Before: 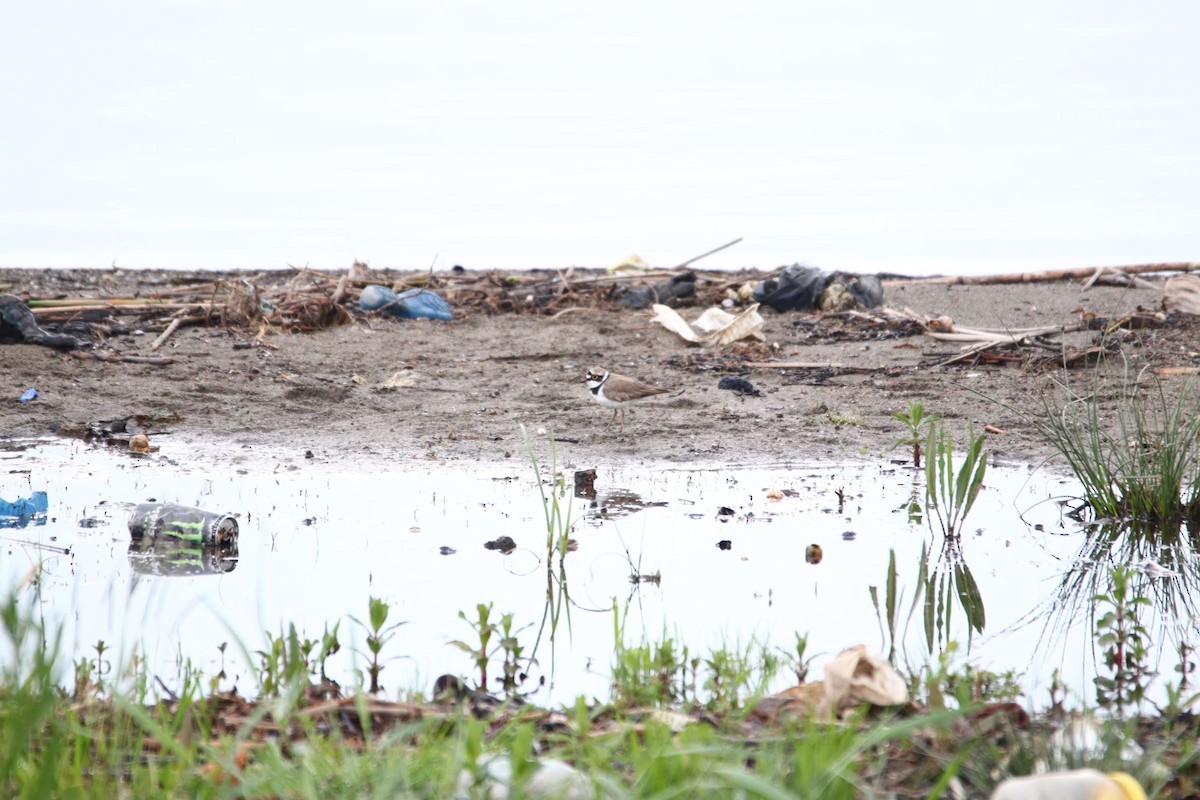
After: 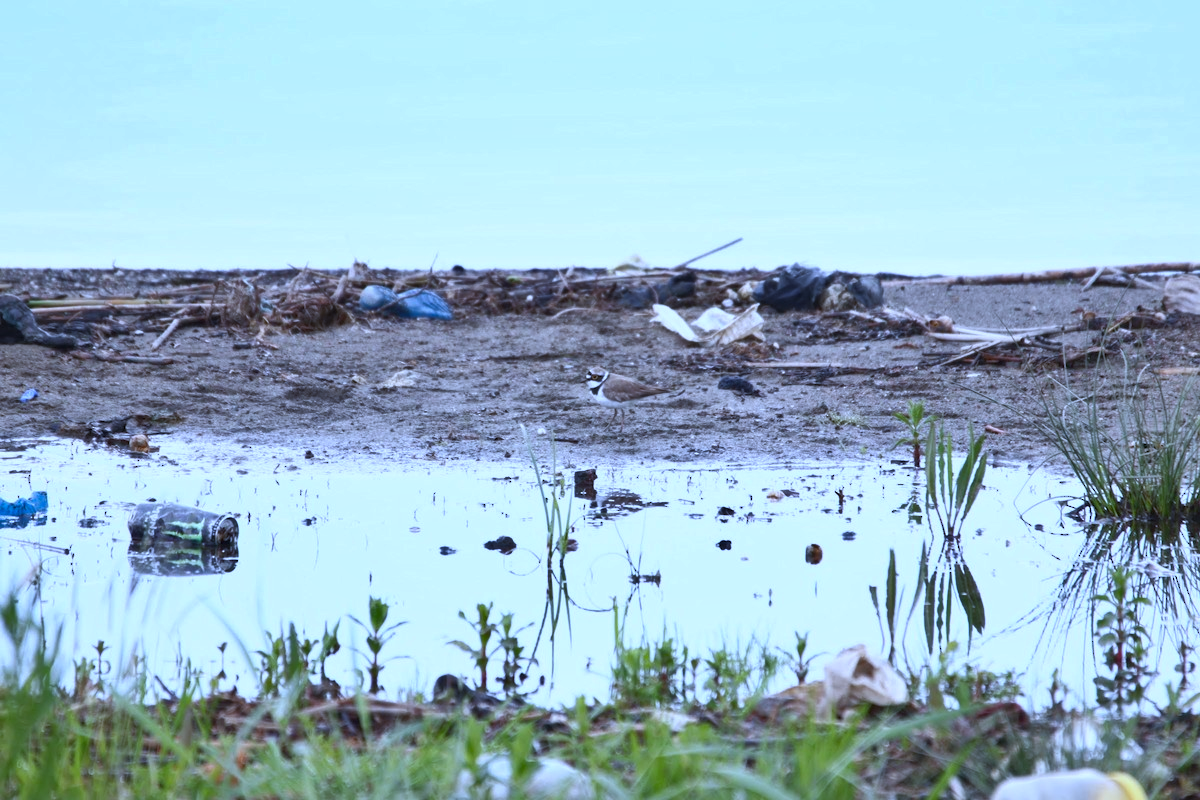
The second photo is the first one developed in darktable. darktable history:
white balance: red 0.871, blue 1.249
shadows and highlights: shadows 43.71, white point adjustment -1.46, soften with gaussian
